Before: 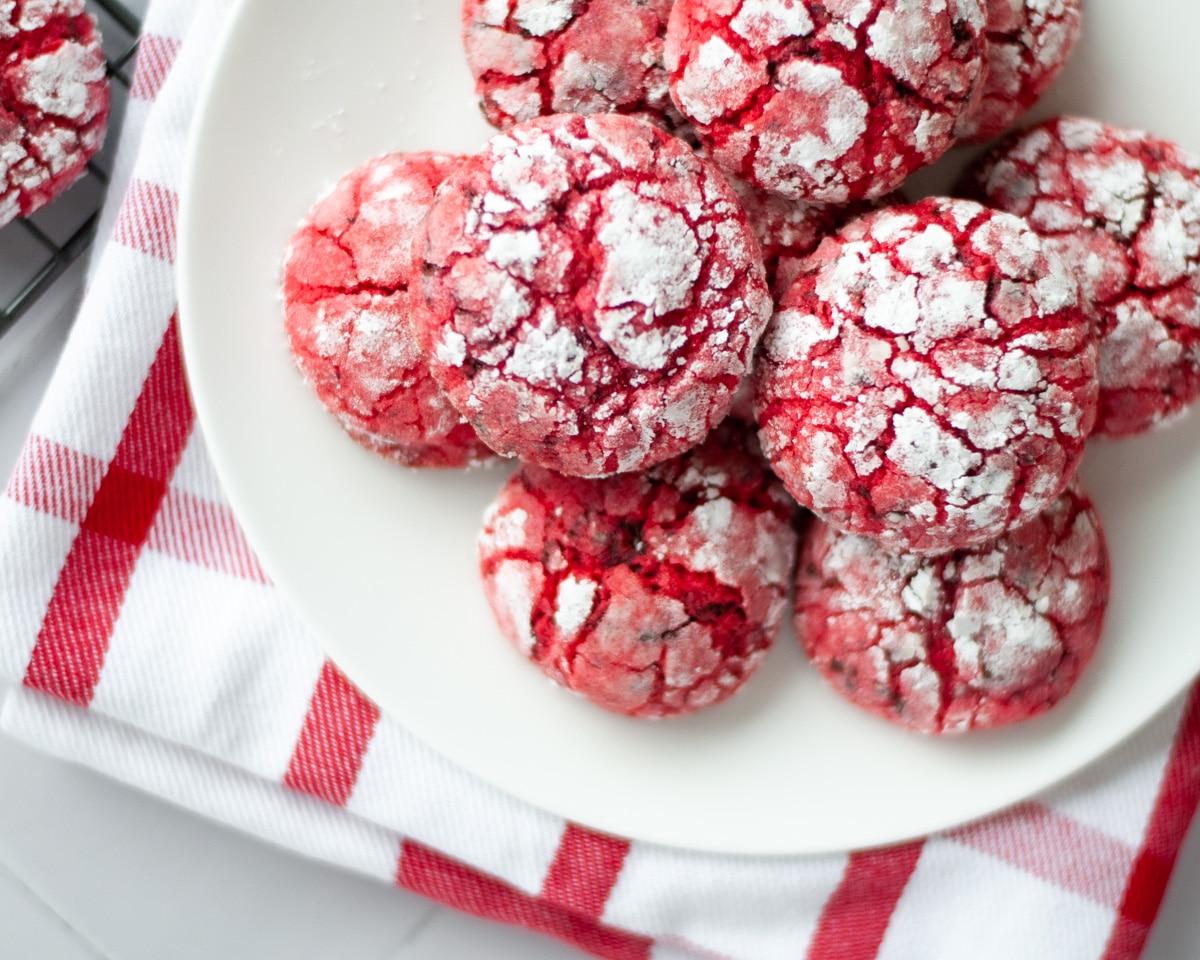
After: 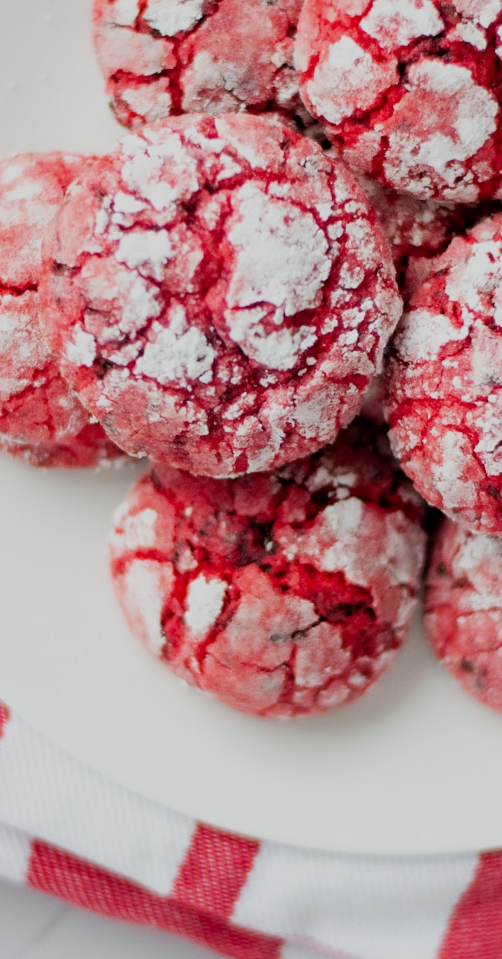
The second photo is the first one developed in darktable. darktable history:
crop: left 30.911%, right 27.231%
filmic rgb: black relative exposure -7.65 EV, white relative exposure 4.56 EV, threshold 3.01 EV, hardness 3.61, enable highlight reconstruction true
